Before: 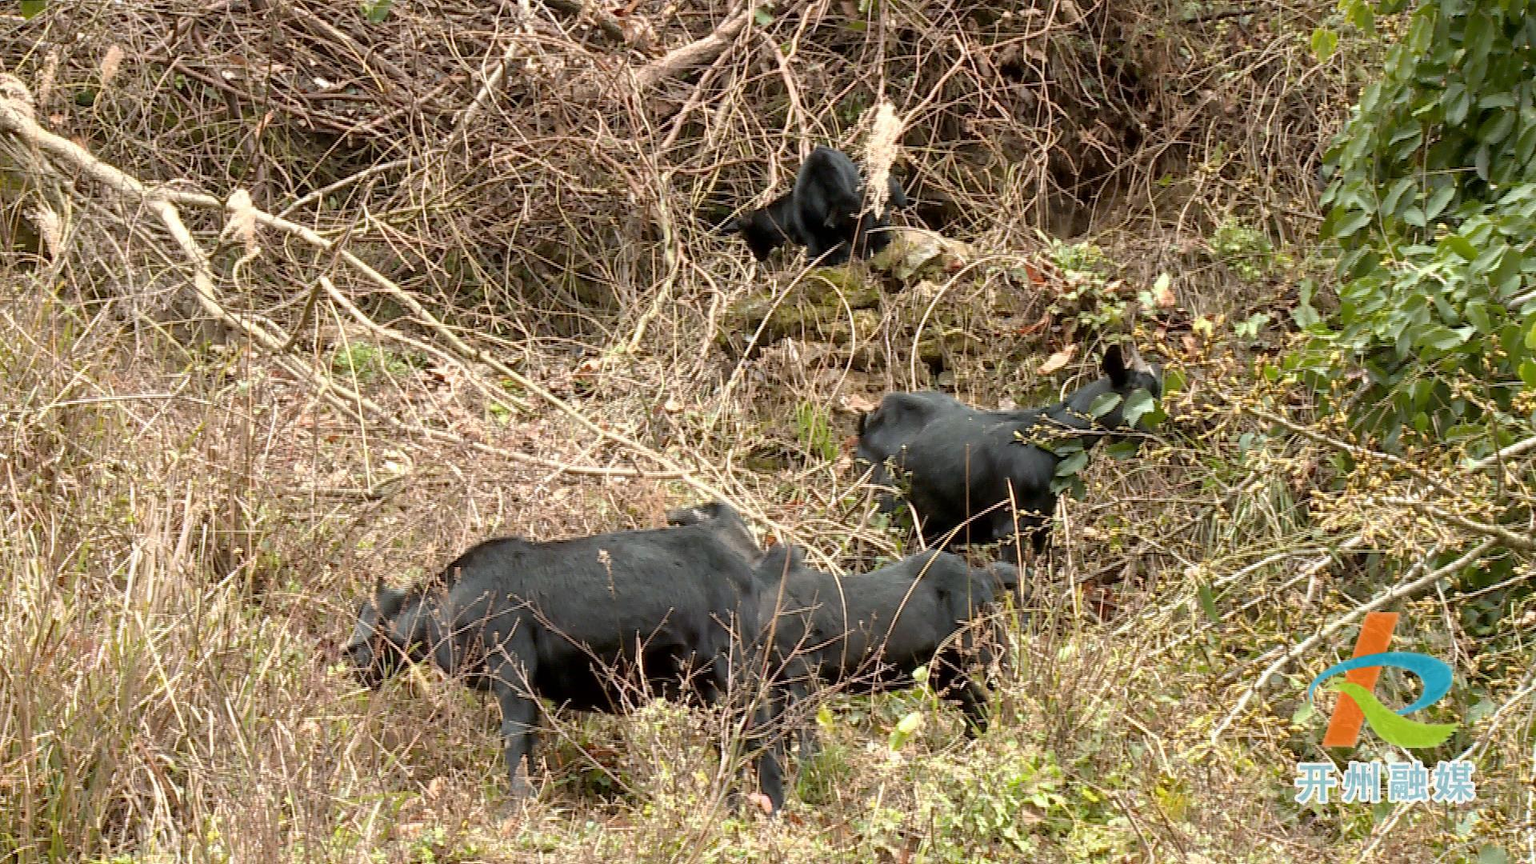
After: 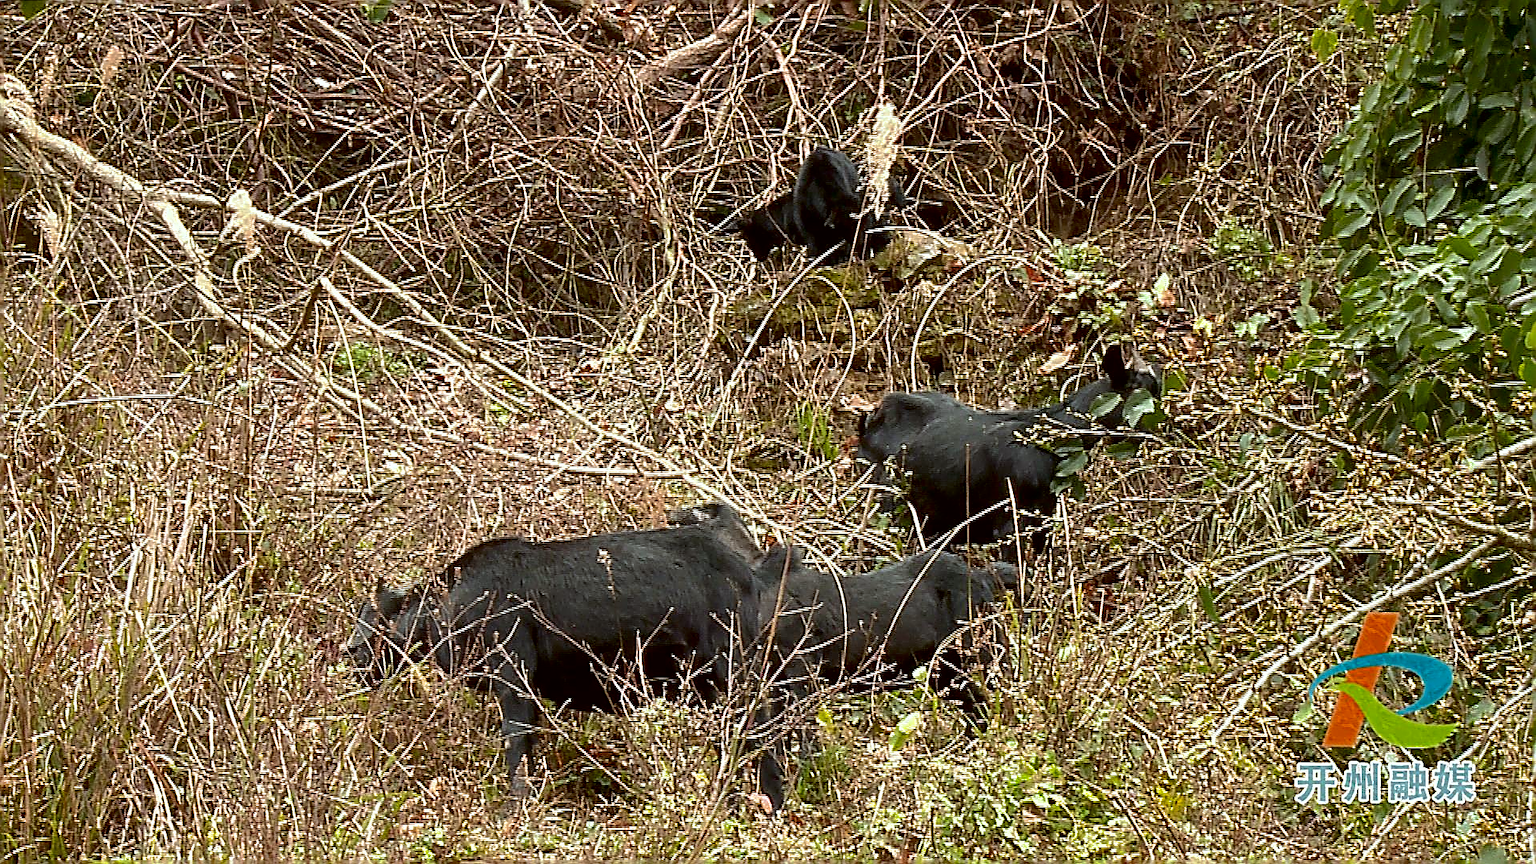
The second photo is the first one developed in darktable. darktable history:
contrast brightness saturation: contrast 0.135, brightness -0.231, saturation 0.136
sharpen: amount 1.855
color correction: highlights a* -2.81, highlights b* -2.01, shadows a* 2.25, shadows b* 2.7
shadows and highlights: shadows 39.68, highlights -59.87
